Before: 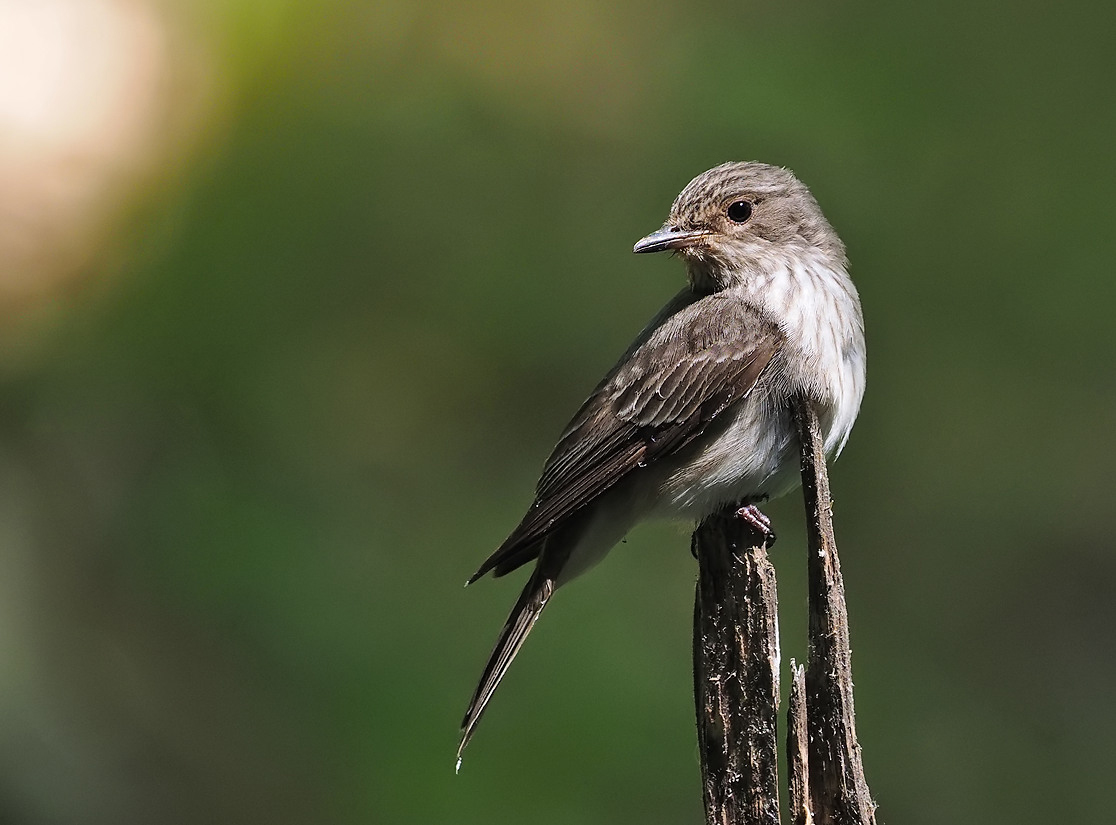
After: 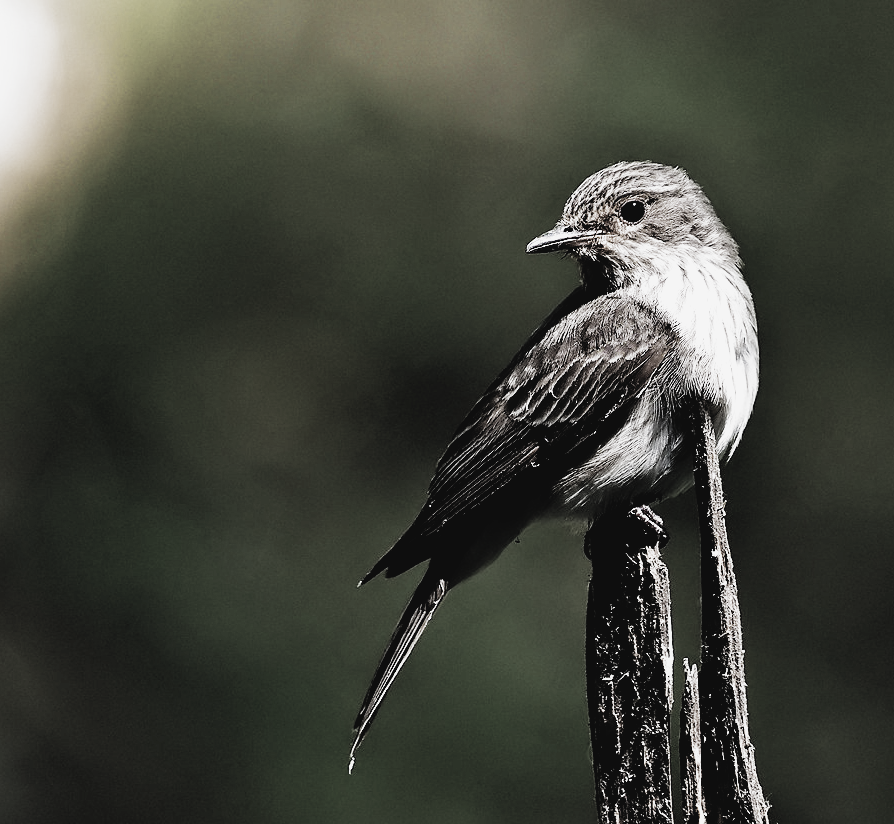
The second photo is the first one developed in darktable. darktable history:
tone curve: curves: ch0 [(0, 0.038) (0.193, 0.212) (0.461, 0.502) (0.634, 0.709) (0.852, 0.89) (1, 0.967)]; ch1 [(0, 0) (0.35, 0.356) (0.45, 0.453) (0.504, 0.503) (0.532, 0.524) (0.558, 0.555) (0.735, 0.762) (1, 1)]; ch2 [(0, 0) (0.281, 0.266) (0.456, 0.469) (0.5, 0.5) (0.533, 0.545) (0.606, 0.598) (0.646, 0.654) (1, 1)], preserve colors none
crop and rotate: left 9.61%, right 10.242%
filmic rgb: black relative exposure -3.61 EV, white relative exposure 2.12 EV, hardness 3.62, preserve chrominance no, color science v3 (2019), use custom middle-gray values true
color correction: highlights b* 0.036, saturation 0.234
